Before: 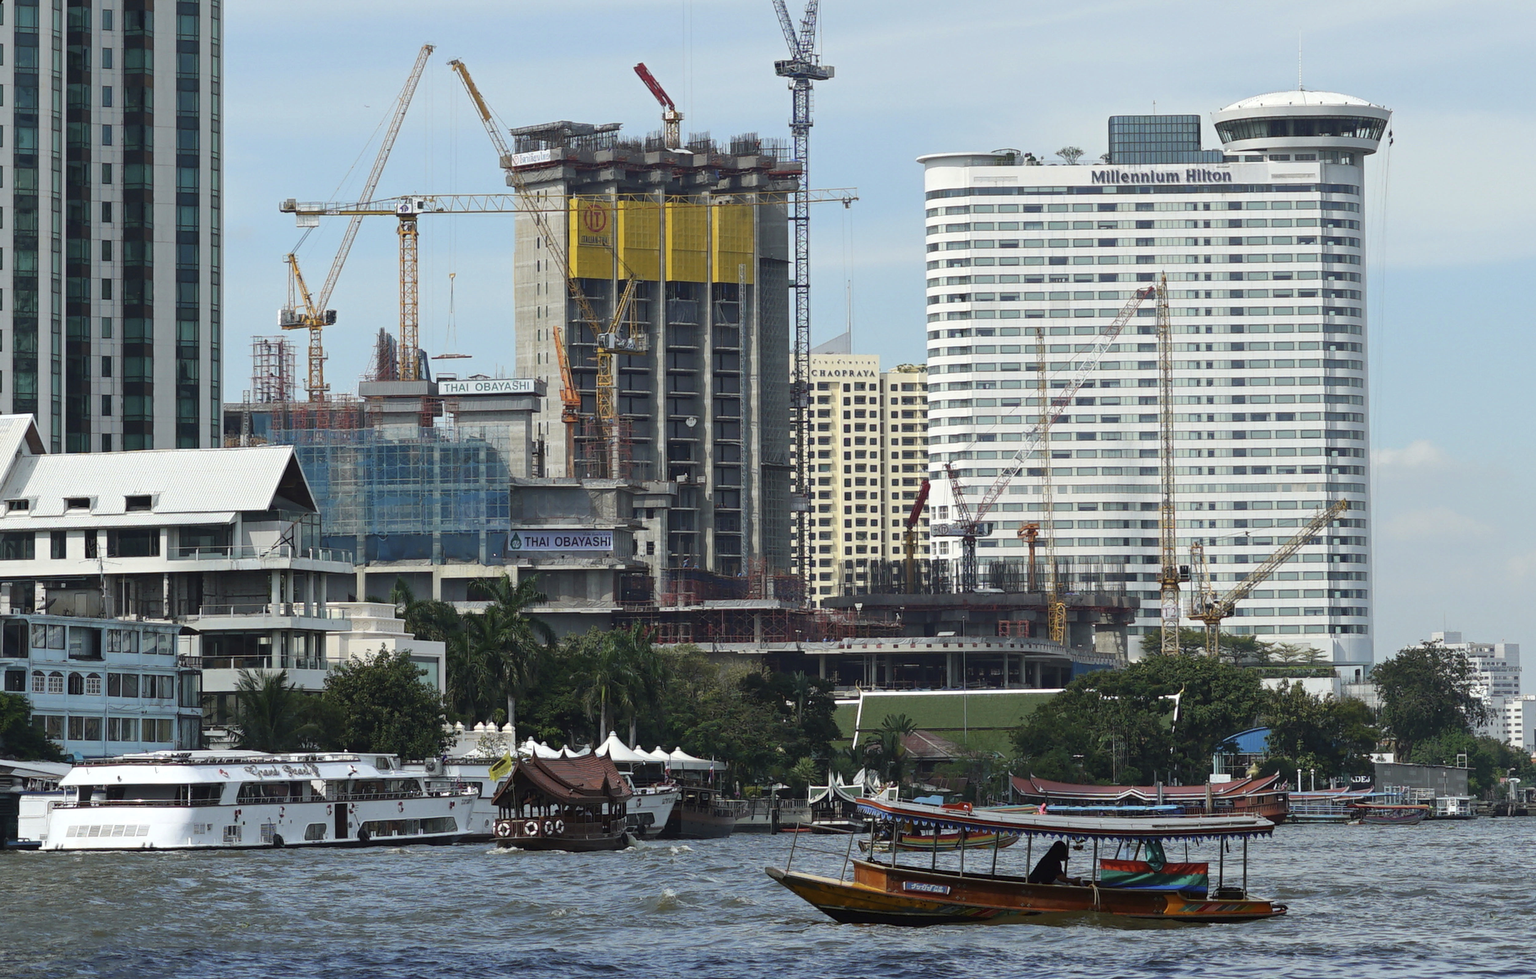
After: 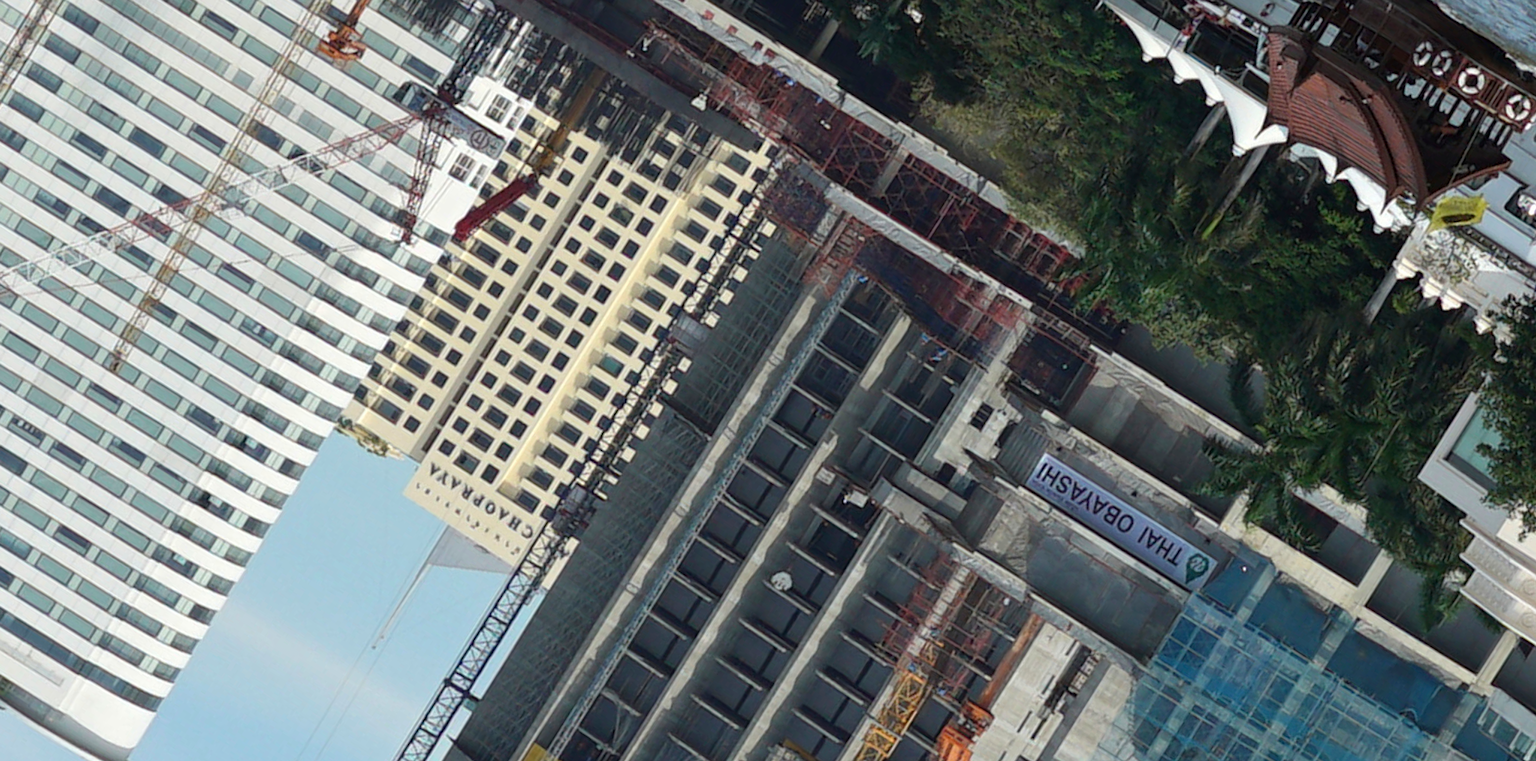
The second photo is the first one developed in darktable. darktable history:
exposure: compensate highlight preservation false
crop and rotate: angle 147.44°, left 9.12%, top 15.648%, right 4.377%, bottom 17.112%
